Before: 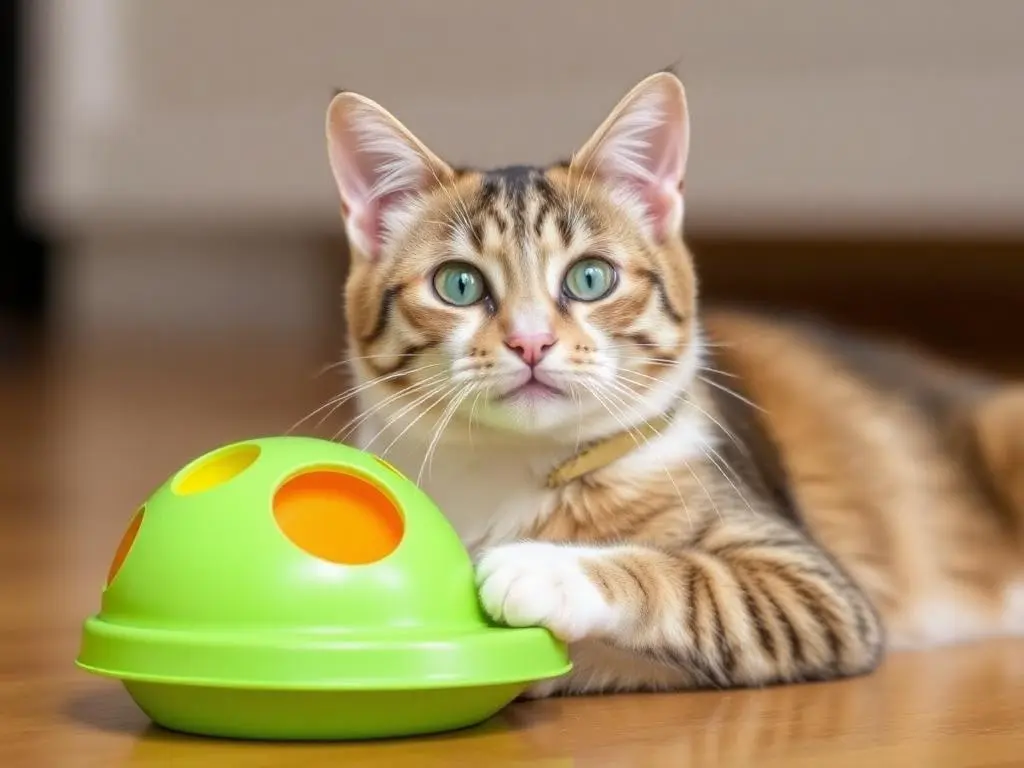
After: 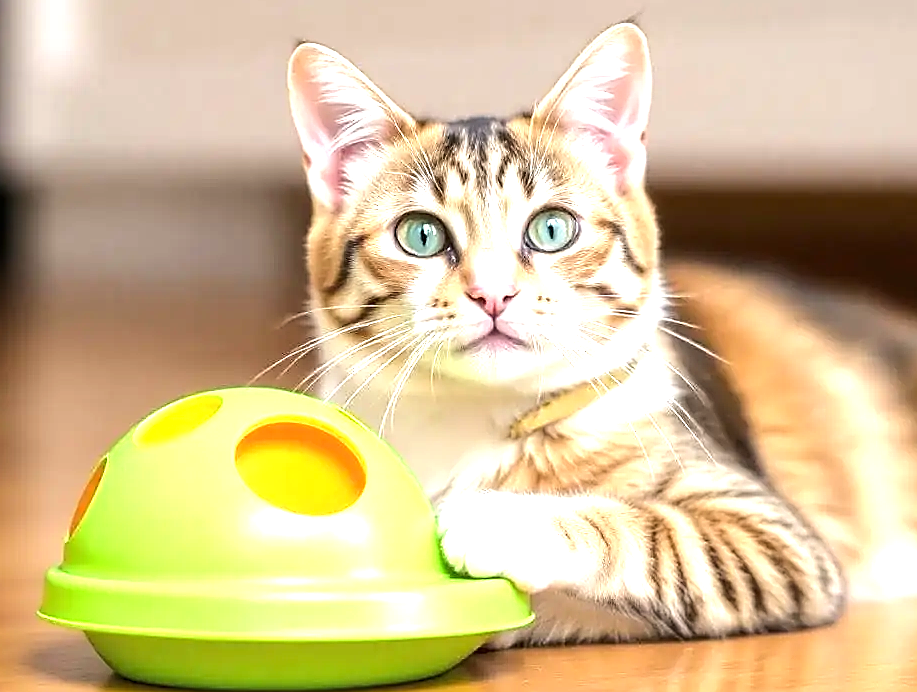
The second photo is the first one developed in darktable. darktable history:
tone equalizer: -8 EV -0.454 EV, -7 EV -0.407 EV, -6 EV -0.307 EV, -5 EV -0.219 EV, -3 EV 0.253 EV, -2 EV 0.304 EV, -1 EV 0.409 EV, +0 EV 0.445 EV, edges refinement/feathering 500, mask exposure compensation -1.57 EV, preserve details no
crop: left 3.749%, top 6.492%, right 6.614%, bottom 3.292%
sharpen: radius 1.424, amount 1.243, threshold 0.654
exposure: exposure 0.817 EV, compensate highlight preservation false
